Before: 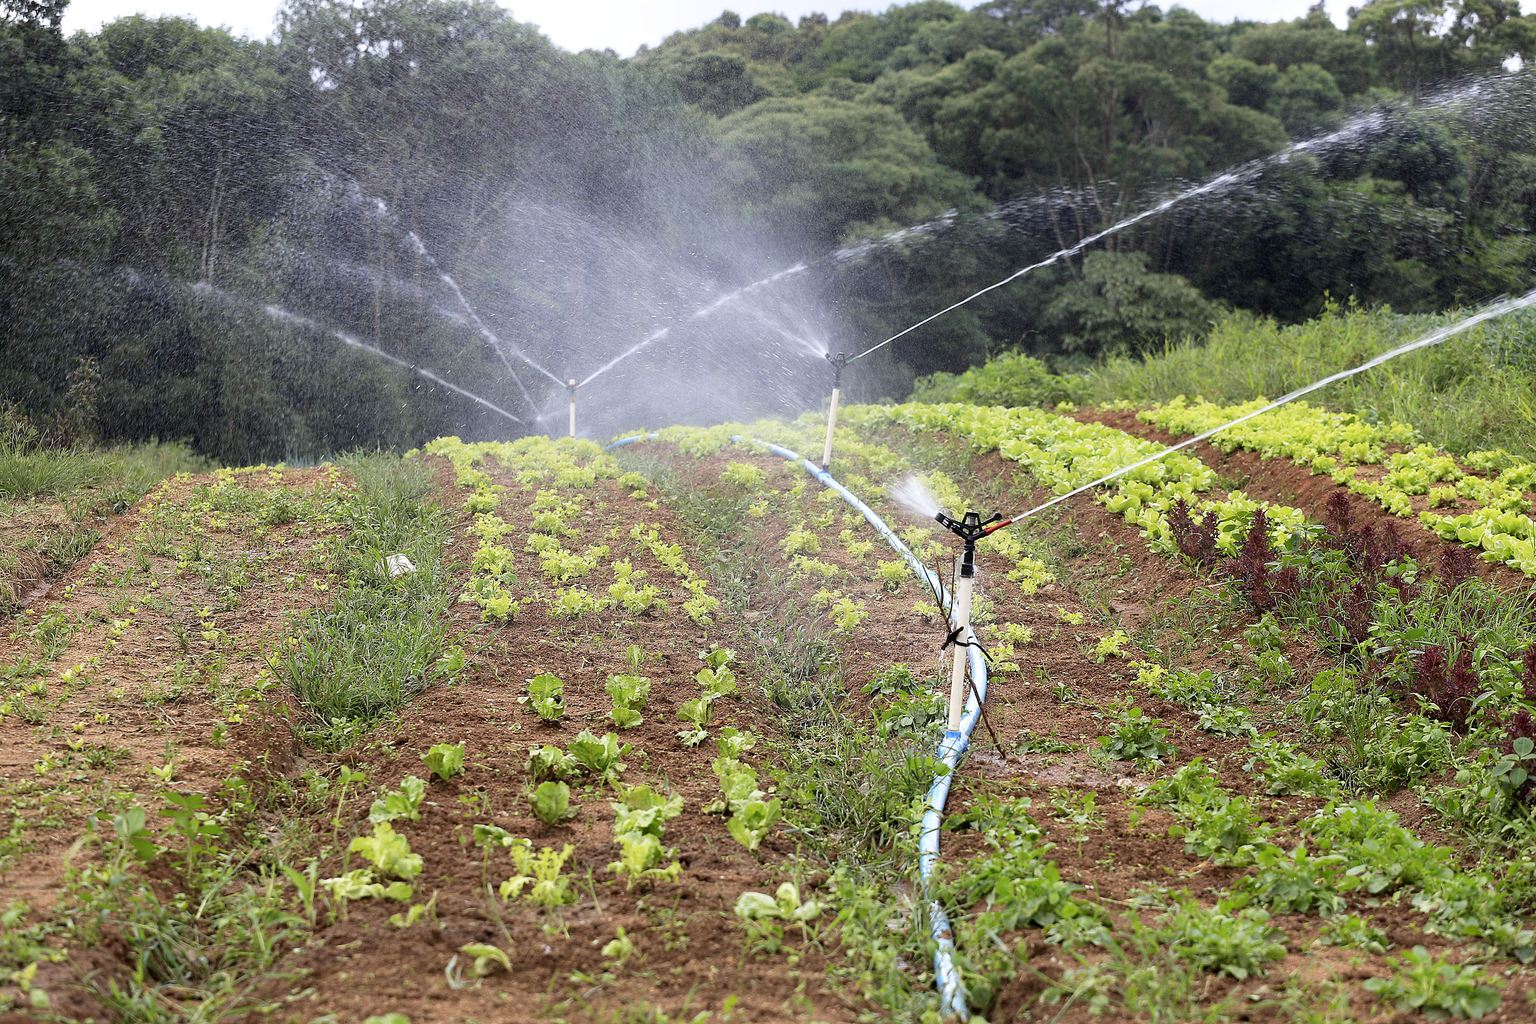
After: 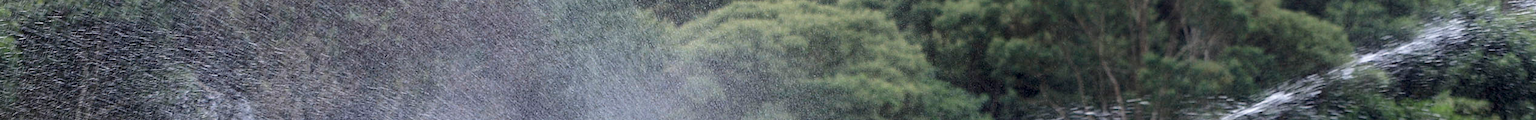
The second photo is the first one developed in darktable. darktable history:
local contrast: mode bilateral grid, contrast 20, coarseness 50, detail 120%, midtone range 0.2
crop and rotate: left 9.644%, top 9.491%, right 6.021%, bottom 80.509%
